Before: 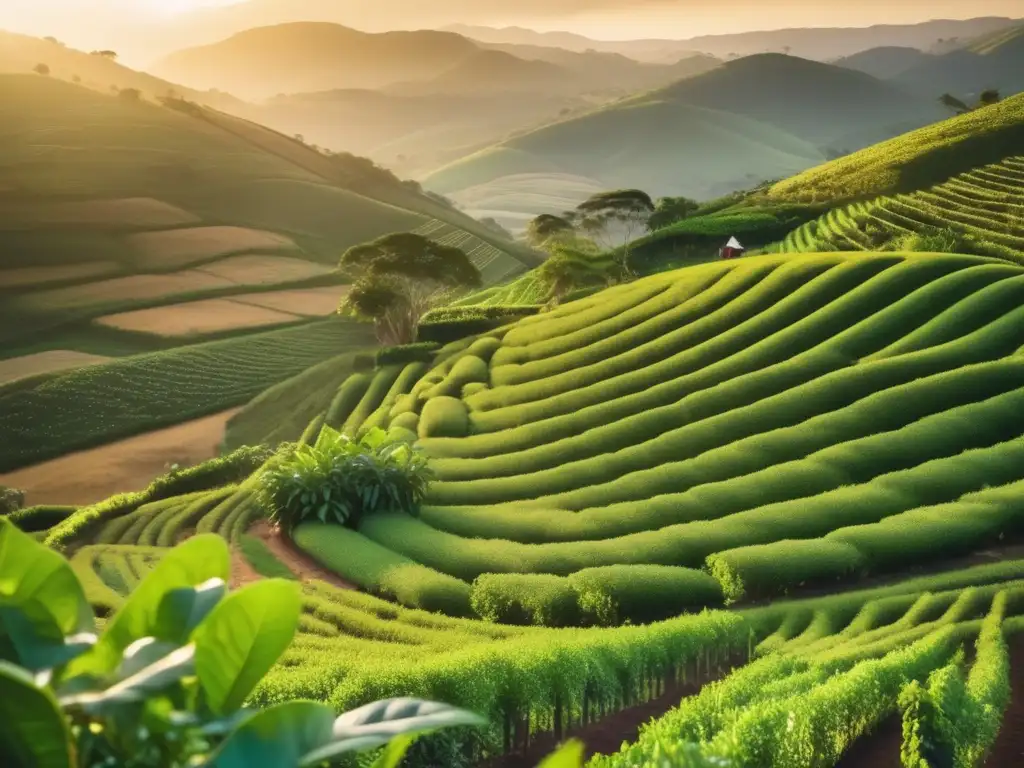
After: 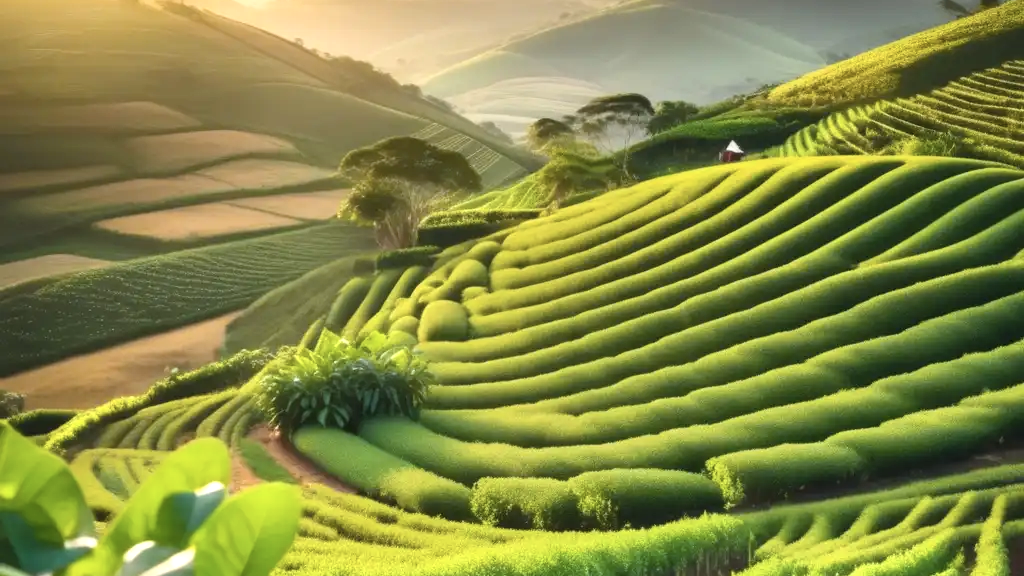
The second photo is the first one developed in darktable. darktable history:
contrast brightness saturation: contrast 0.1, saturation -0.3
color balance rgb: perceptual saturation grading › global saturation 30%, global vibrance 10%
crop and rotate: top 12.5%, bottom 12.5%
exposure: exposure 0.515 EV, compensate highlight preservation false
